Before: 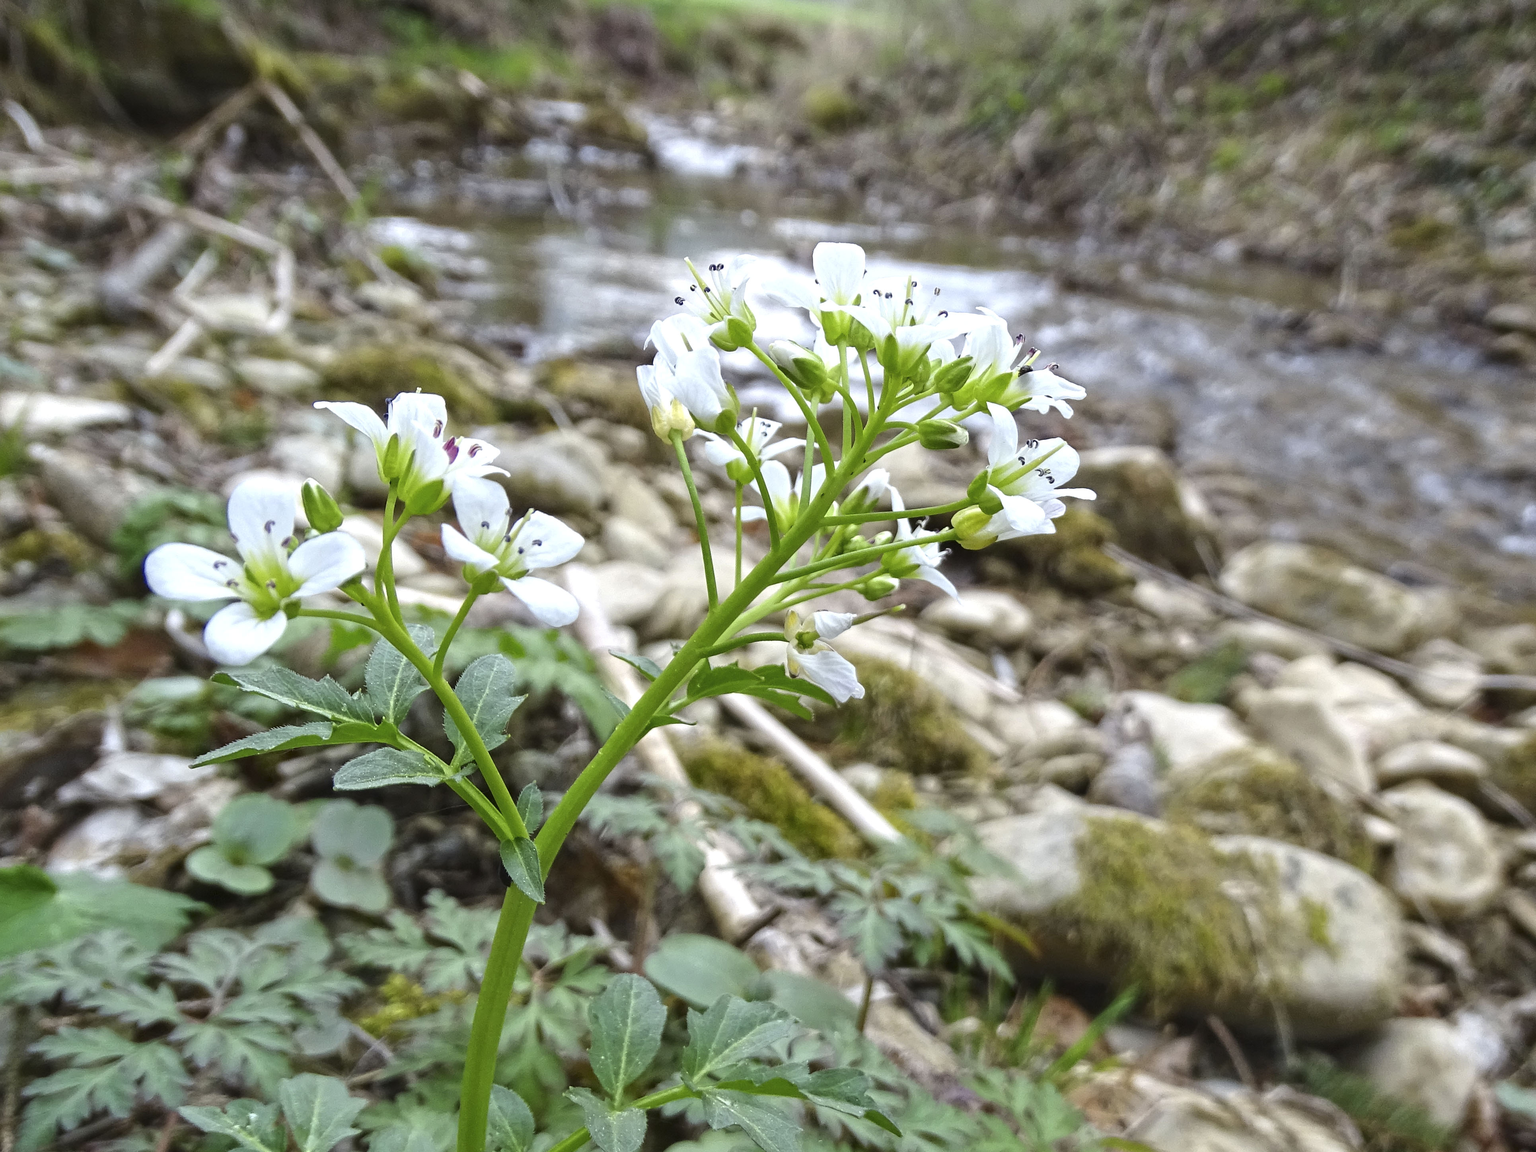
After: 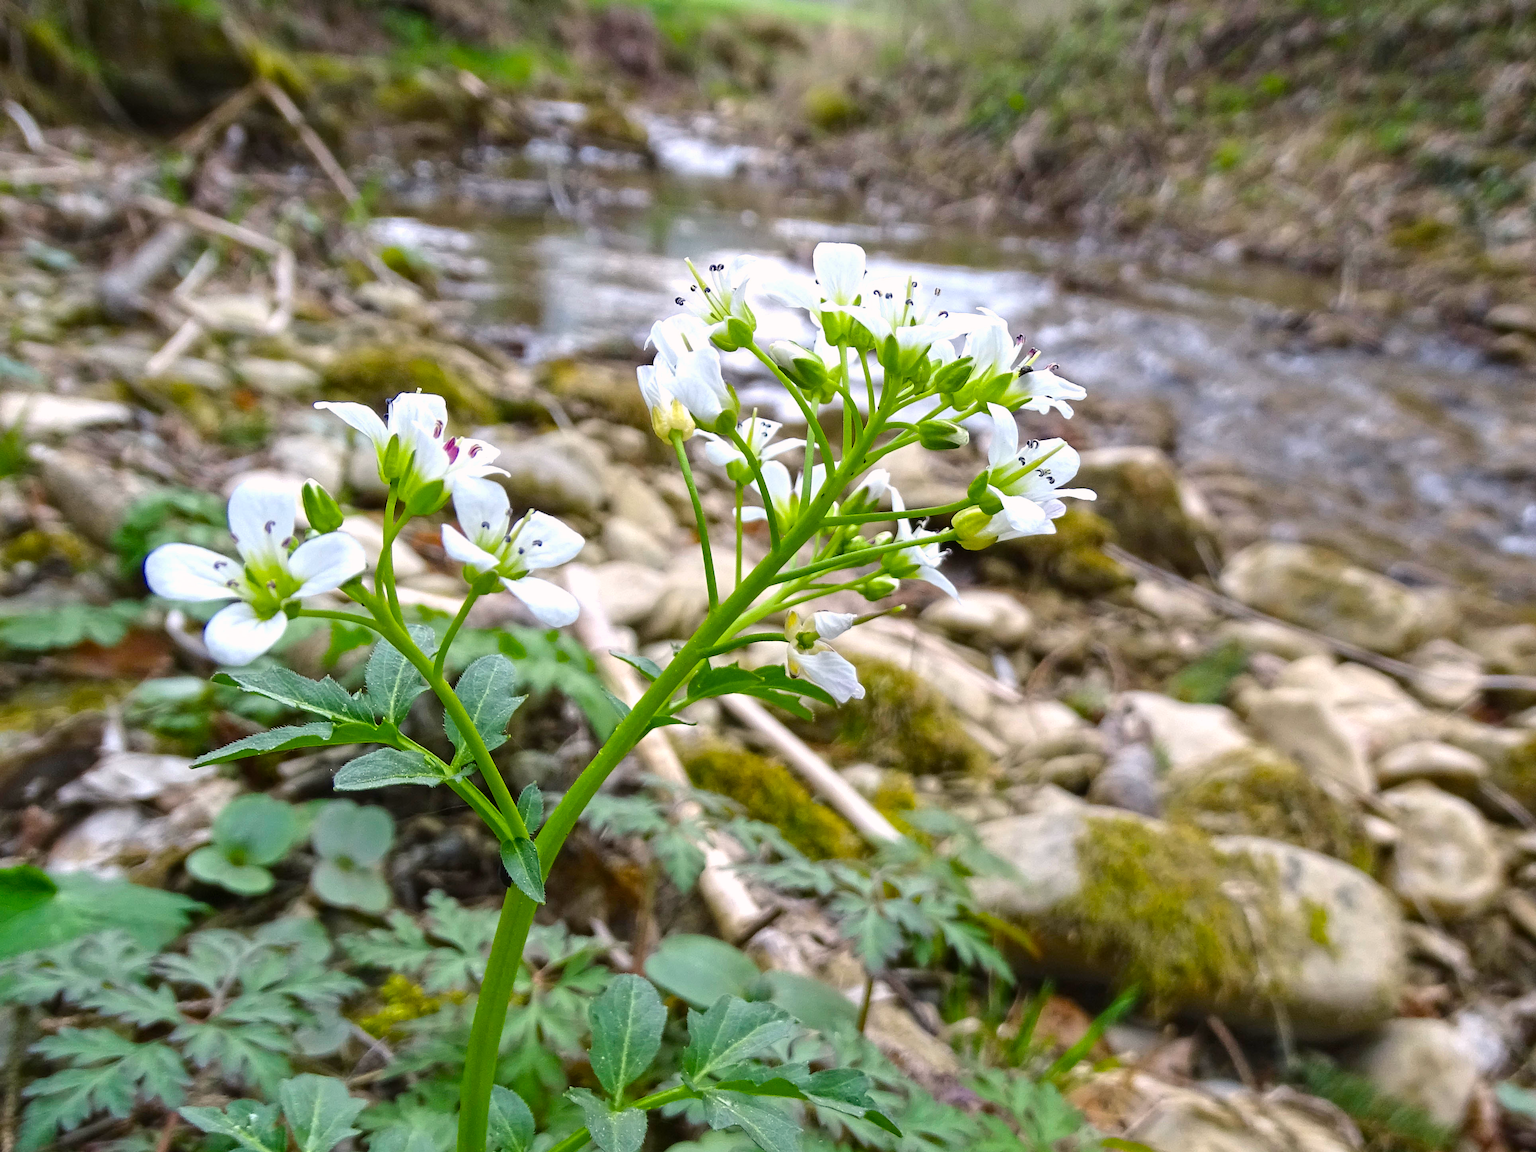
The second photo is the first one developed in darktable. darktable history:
color balance rgb: highlights gain › chroma 0.982%, highlights gain › hue 25°, perceptual saturation grading › global saturation 25.683%, global vibrance 20%
